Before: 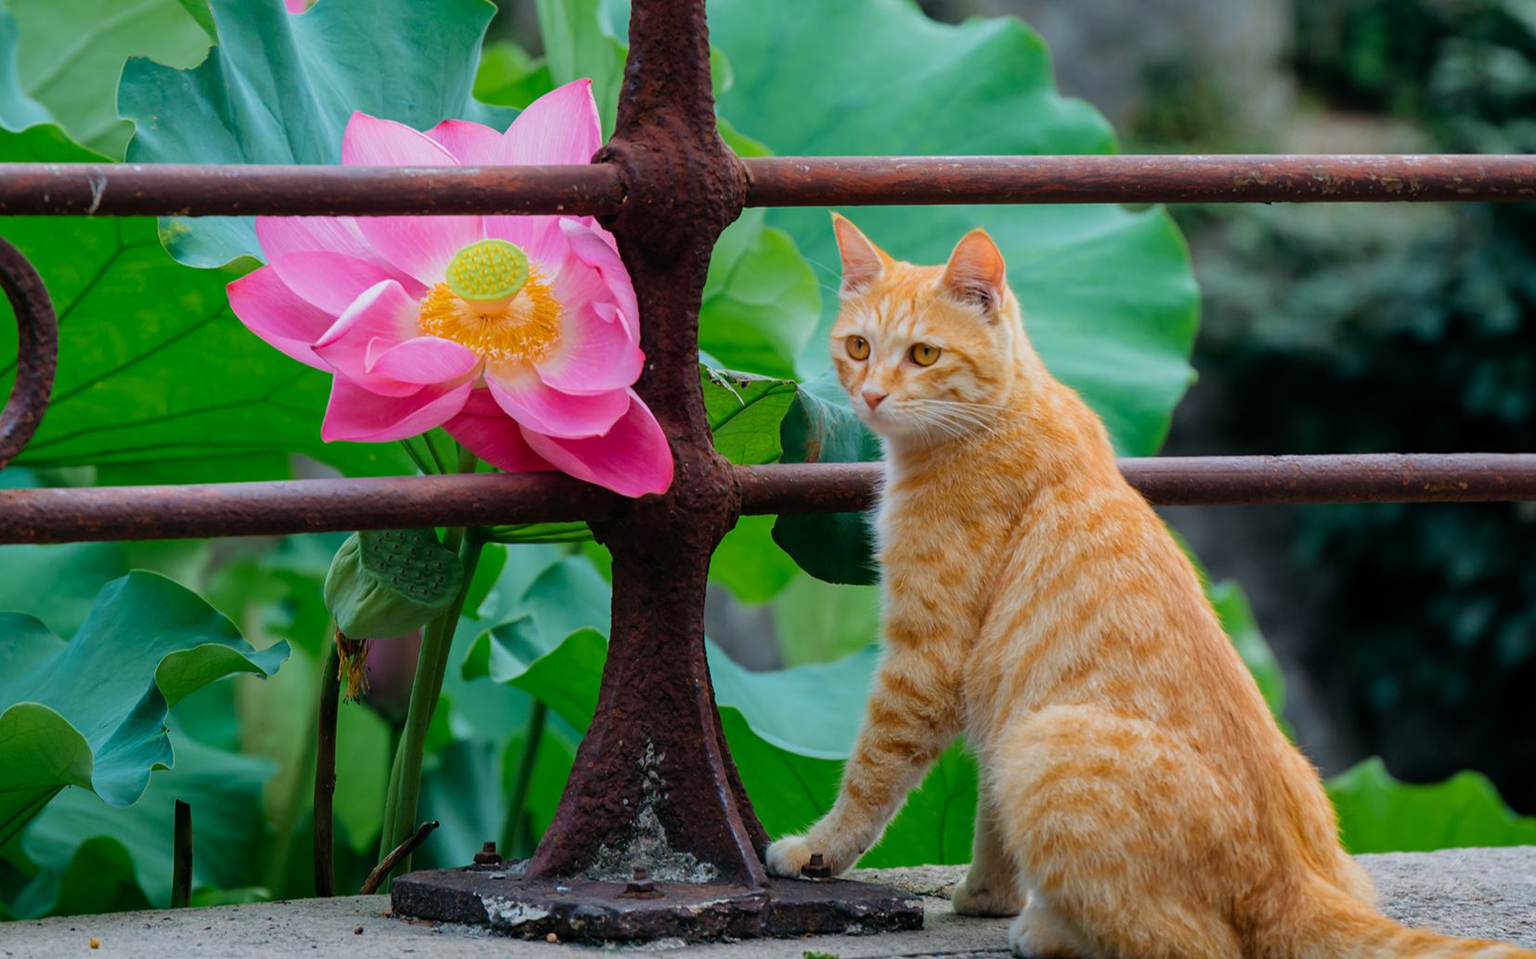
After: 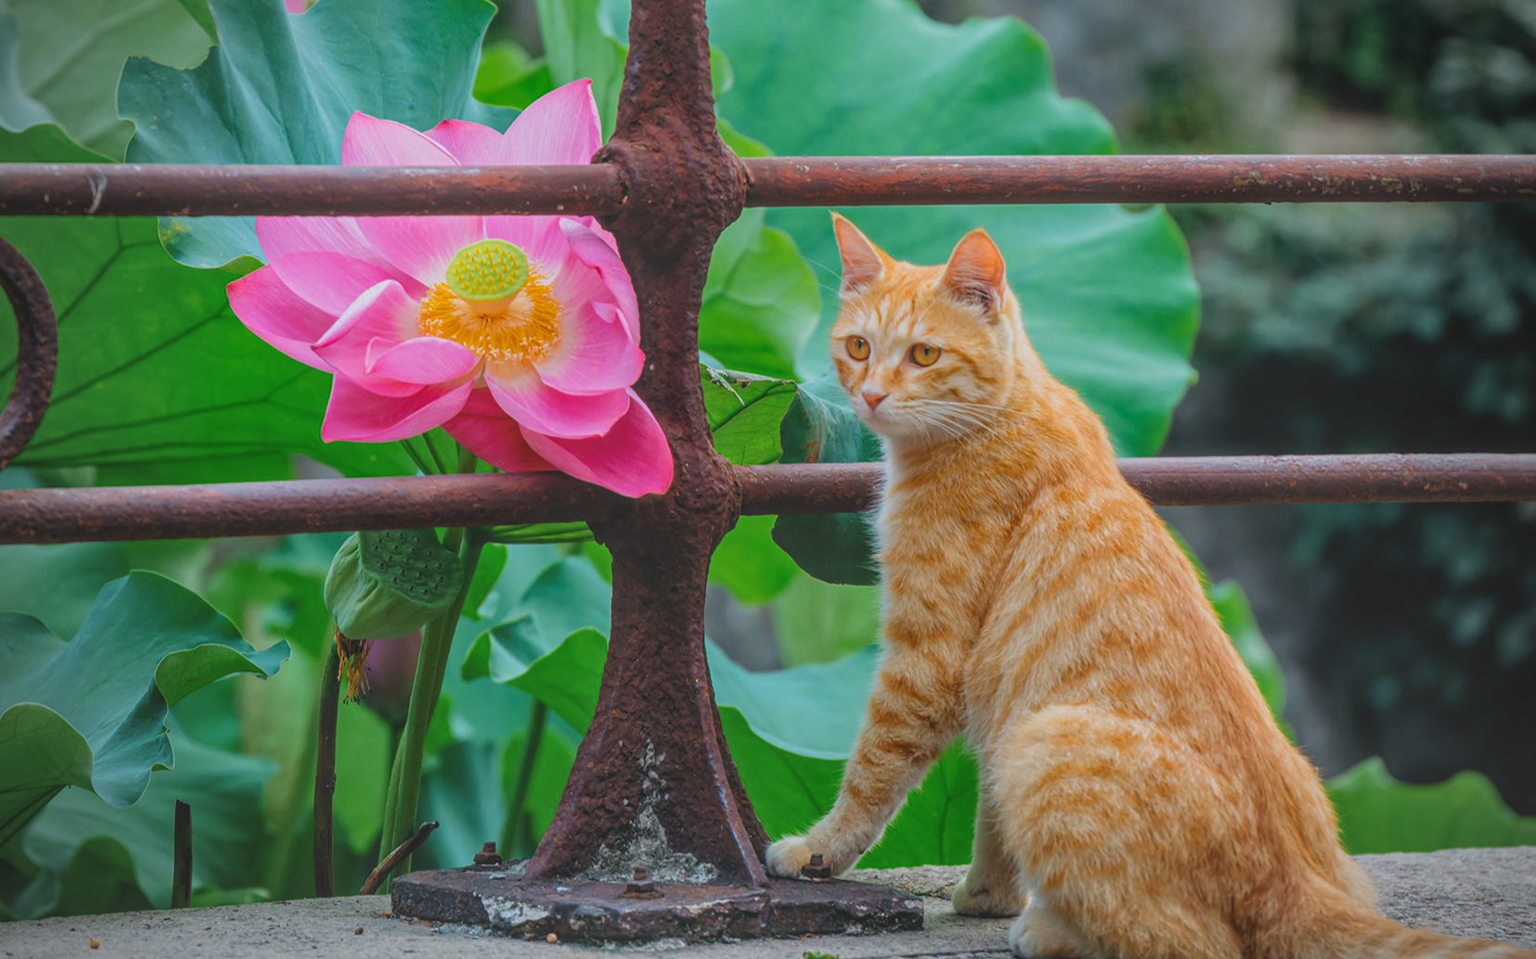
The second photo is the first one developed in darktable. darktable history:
local contrast: highlights 72%, shadows 12%, midtone range 0.19
vignetting: fall-off start 71.78%
exposure: black level correction -0.003, exposure 0.043 EV, compensate exposure bias true, compensate highlight preservation false
